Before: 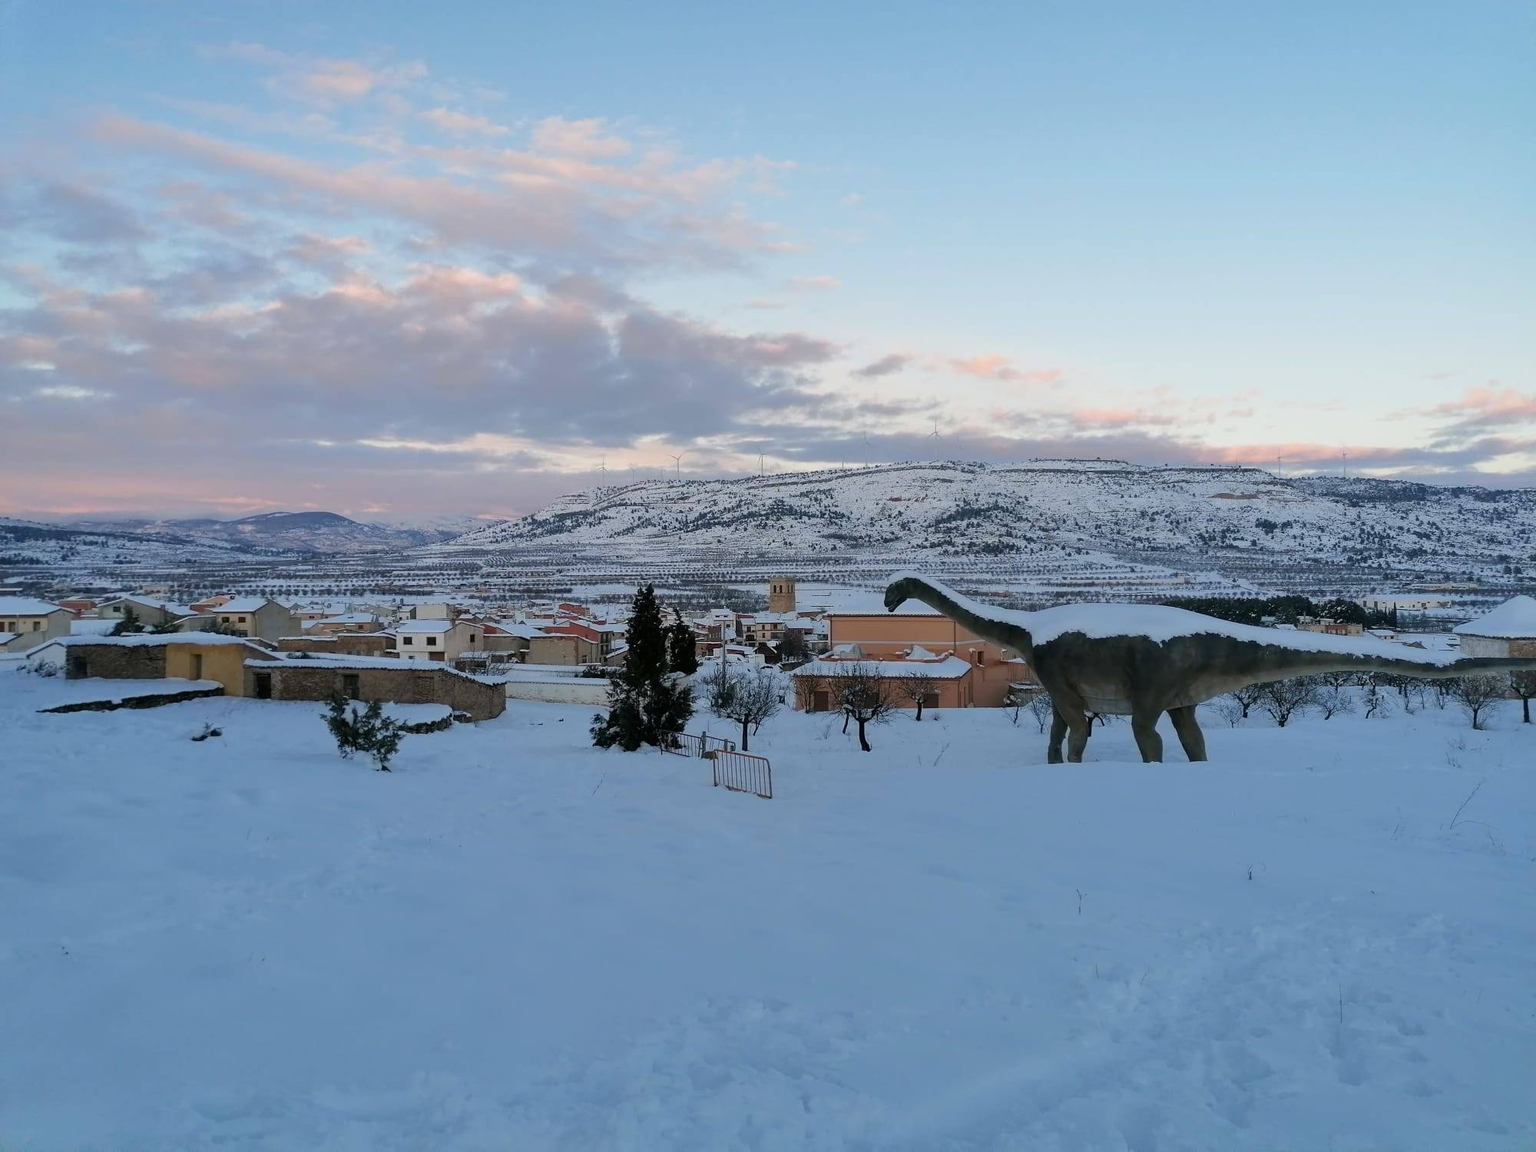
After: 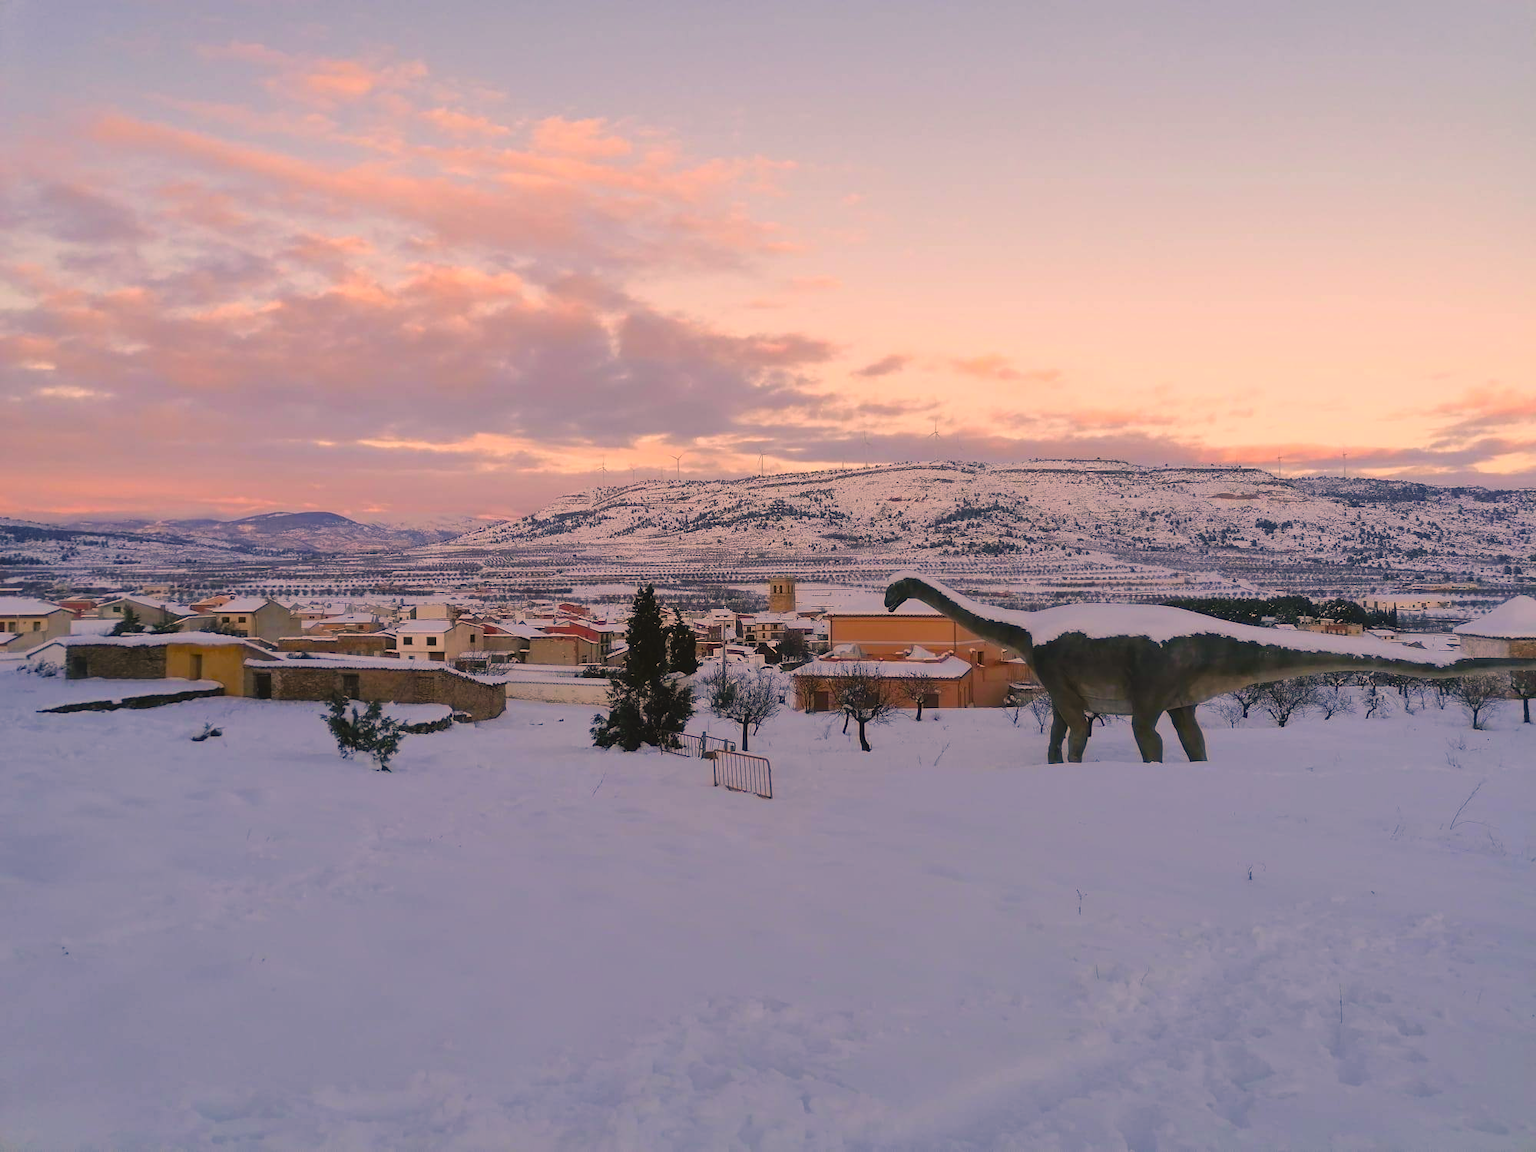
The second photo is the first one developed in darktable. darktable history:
color balance rgb: highlights gain › chroma 3.711%, highlights gain › hue 58.91°, global offset › luminance 0.751%, perceptual saturation grading › global saturation 27.572%, perceptual saturation grading › highlights -24.835%, perceptual saturation grading › shadows 24.001%, global vibrance 20%
color correction: highlights a* 20.85, highlights b* 19.71
